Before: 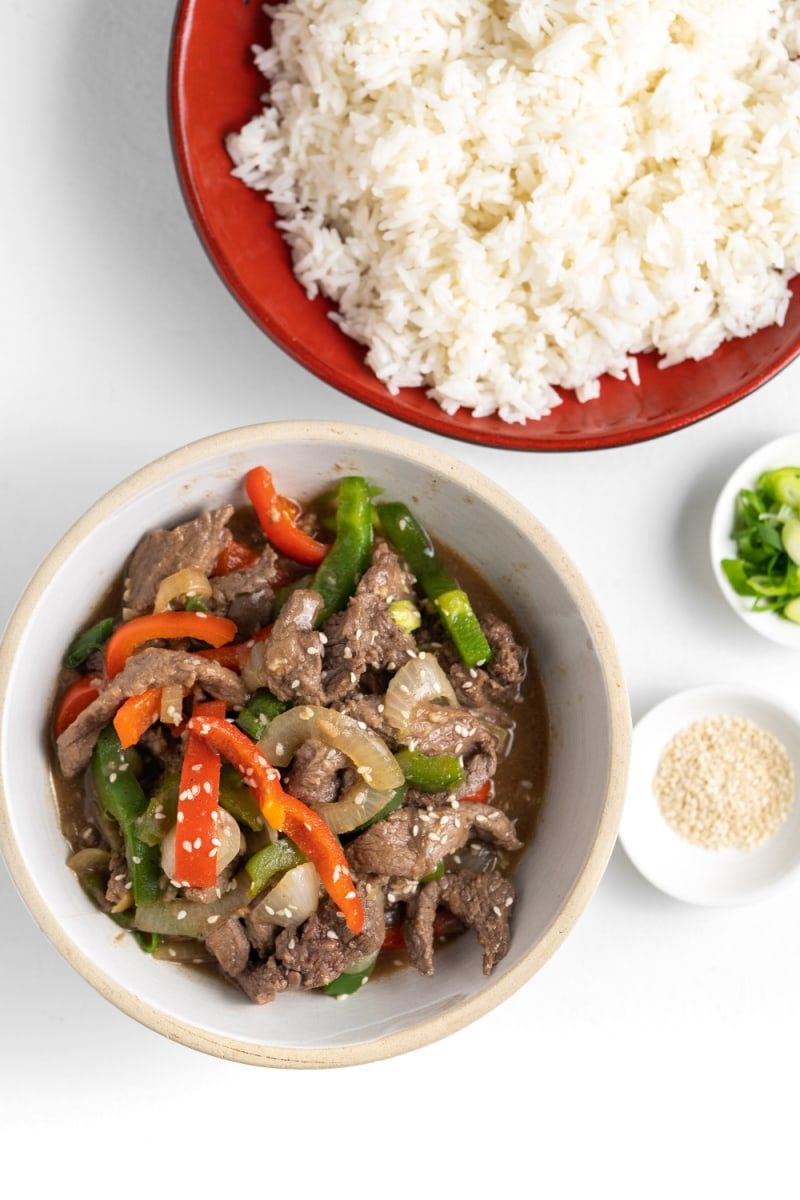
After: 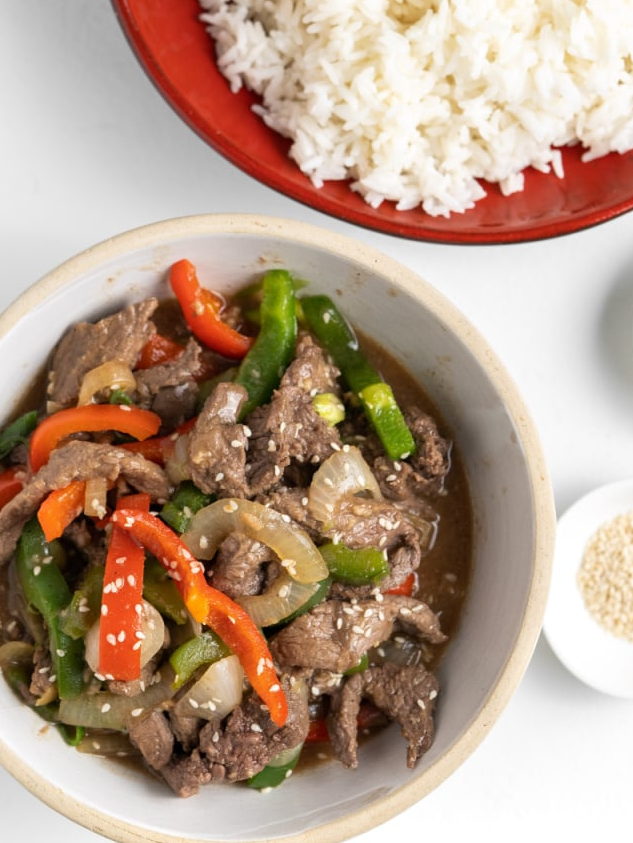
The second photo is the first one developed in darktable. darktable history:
crop: left 9.547%, top 17.296%, right 11.235%, bottom 12.376%
